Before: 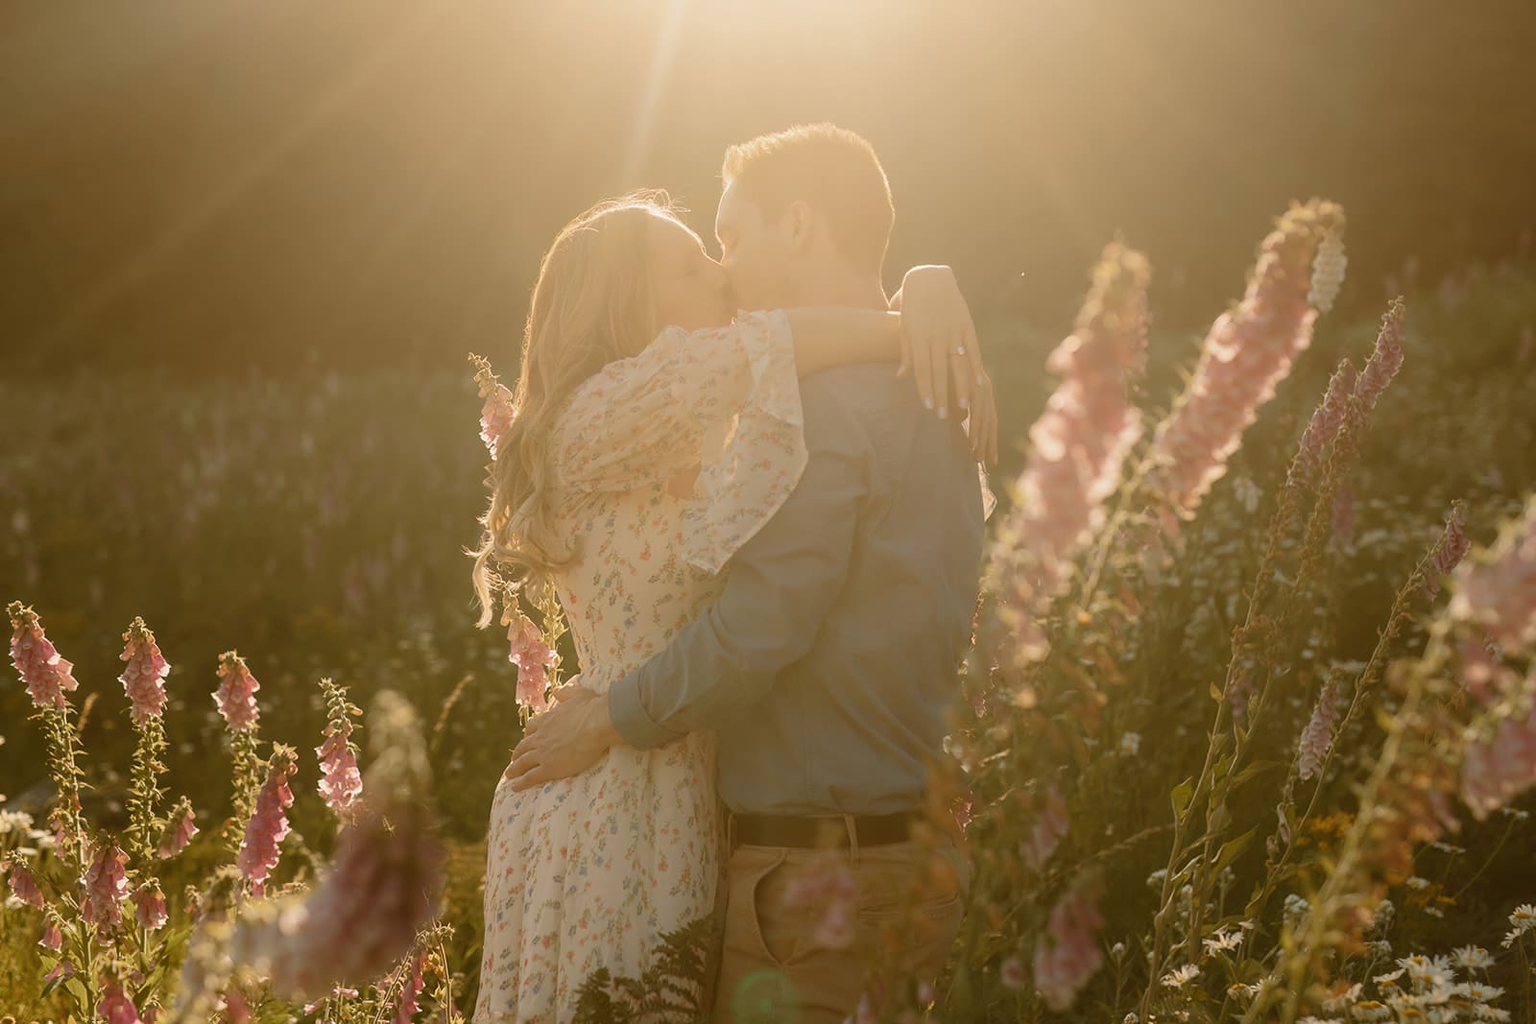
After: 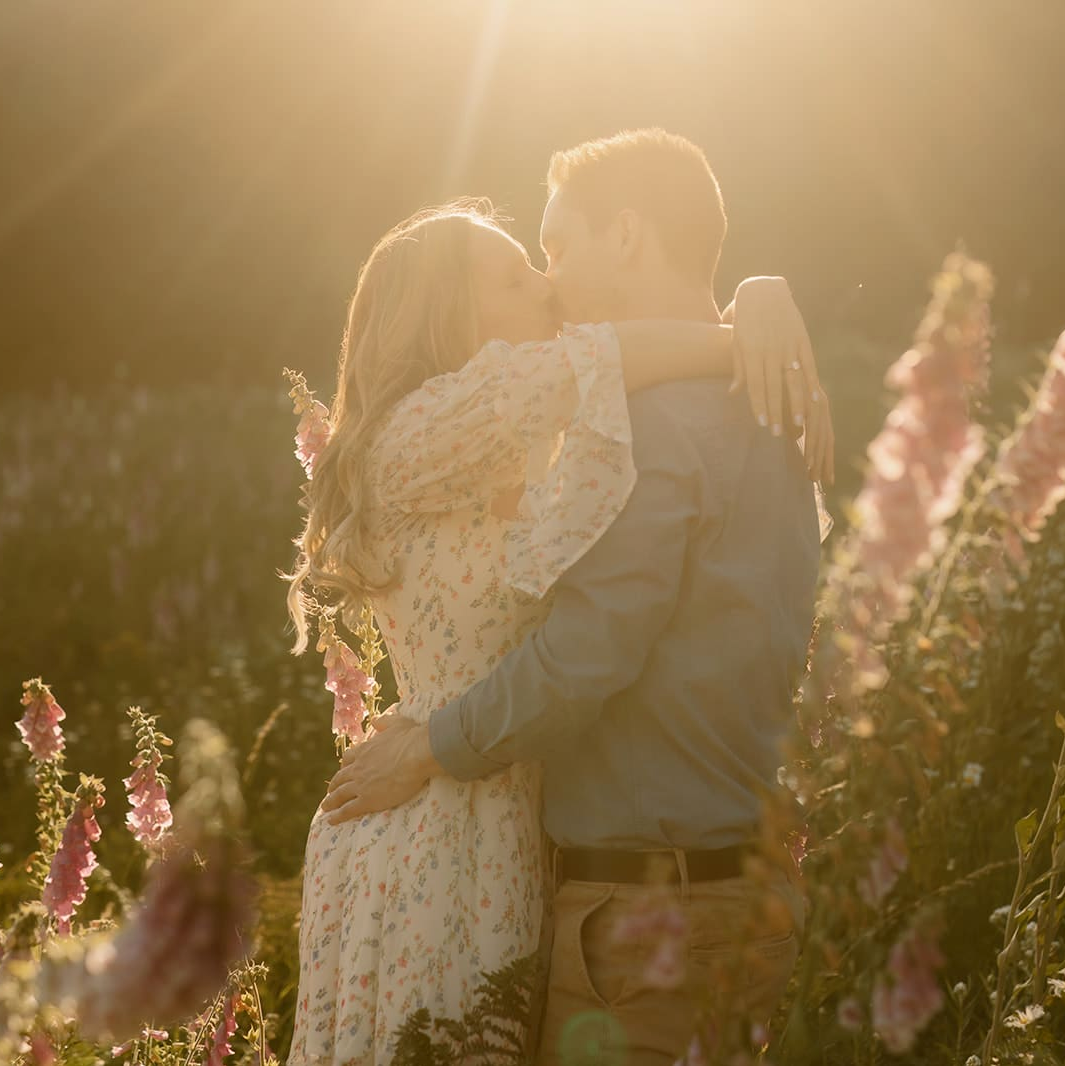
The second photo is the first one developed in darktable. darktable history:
levels: mode automatic, levels [0.072, 0.414, 0.976]
crop and rotate: left 12.816%, right 20.617%
contrast brightness saturation: contrast 0.081, saturation 0.016
